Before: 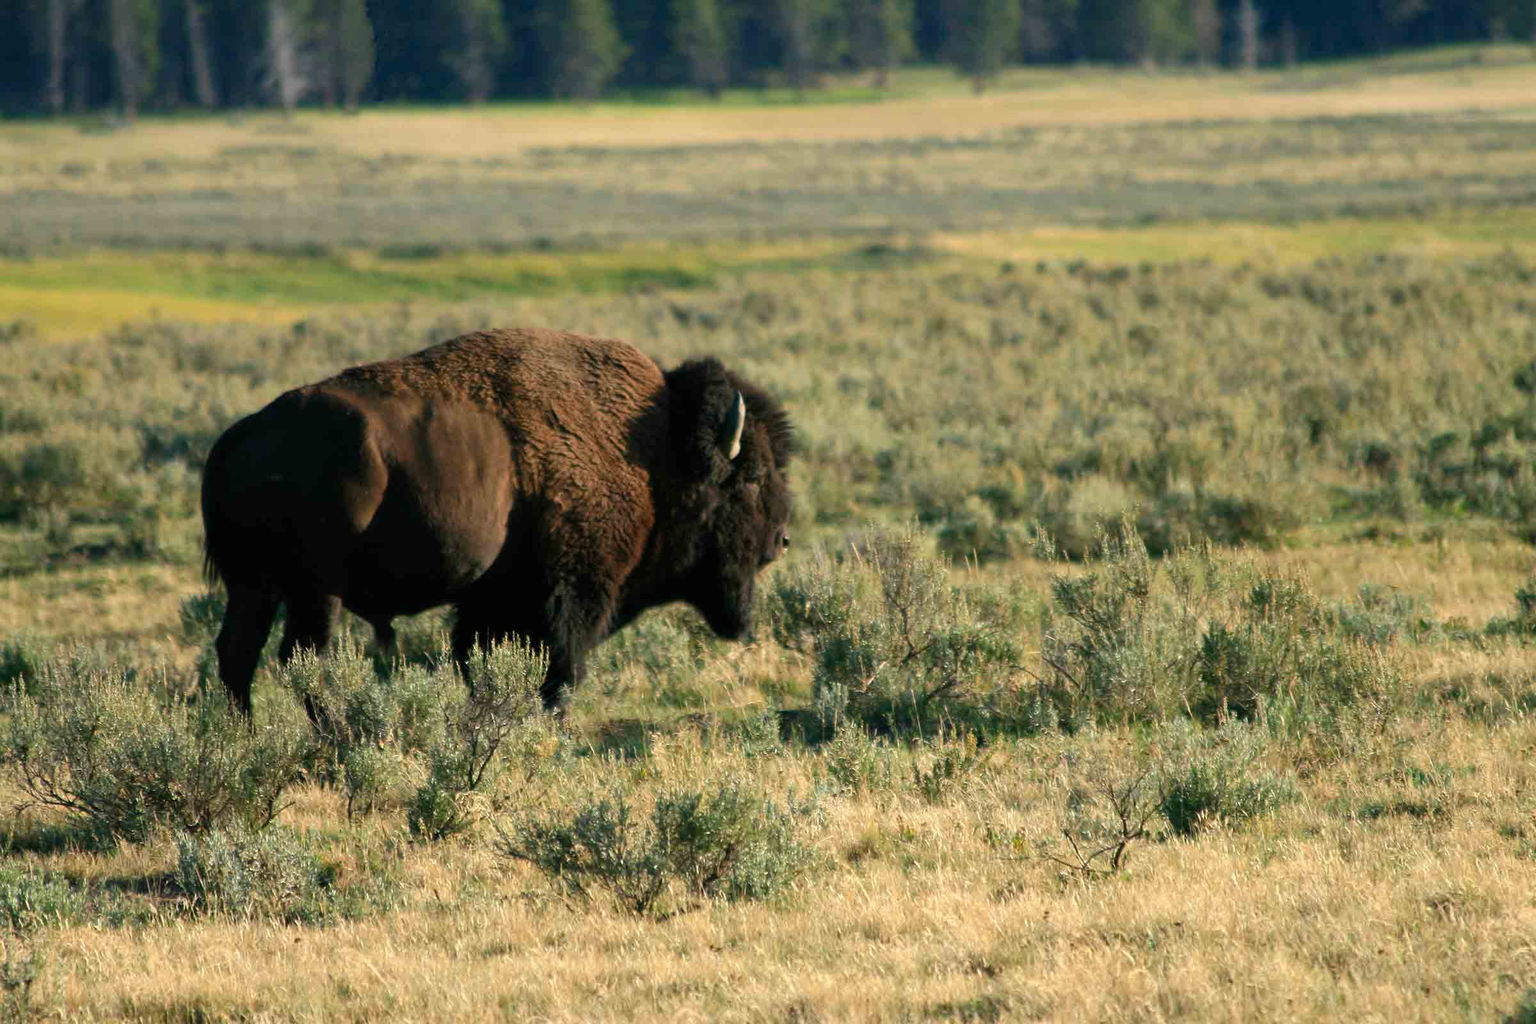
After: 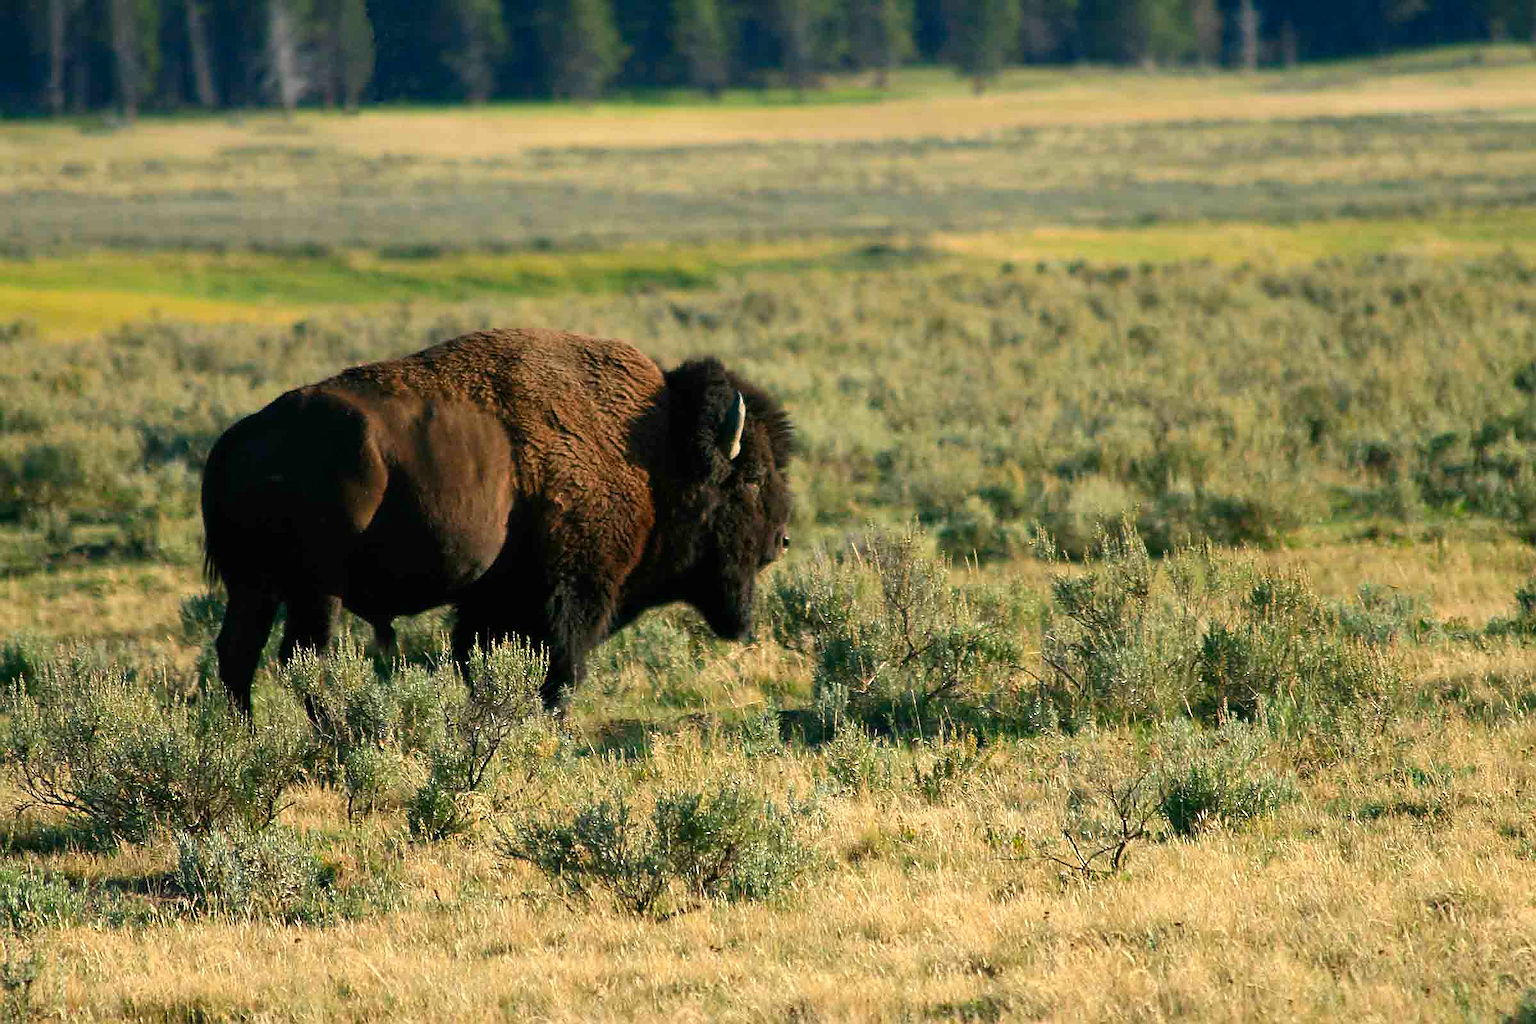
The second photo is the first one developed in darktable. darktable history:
sharpen: radius 1.4, amount 1.25, threshold 0.7
contrast brightness saturation: contrast 0.08, saturation 0.2
